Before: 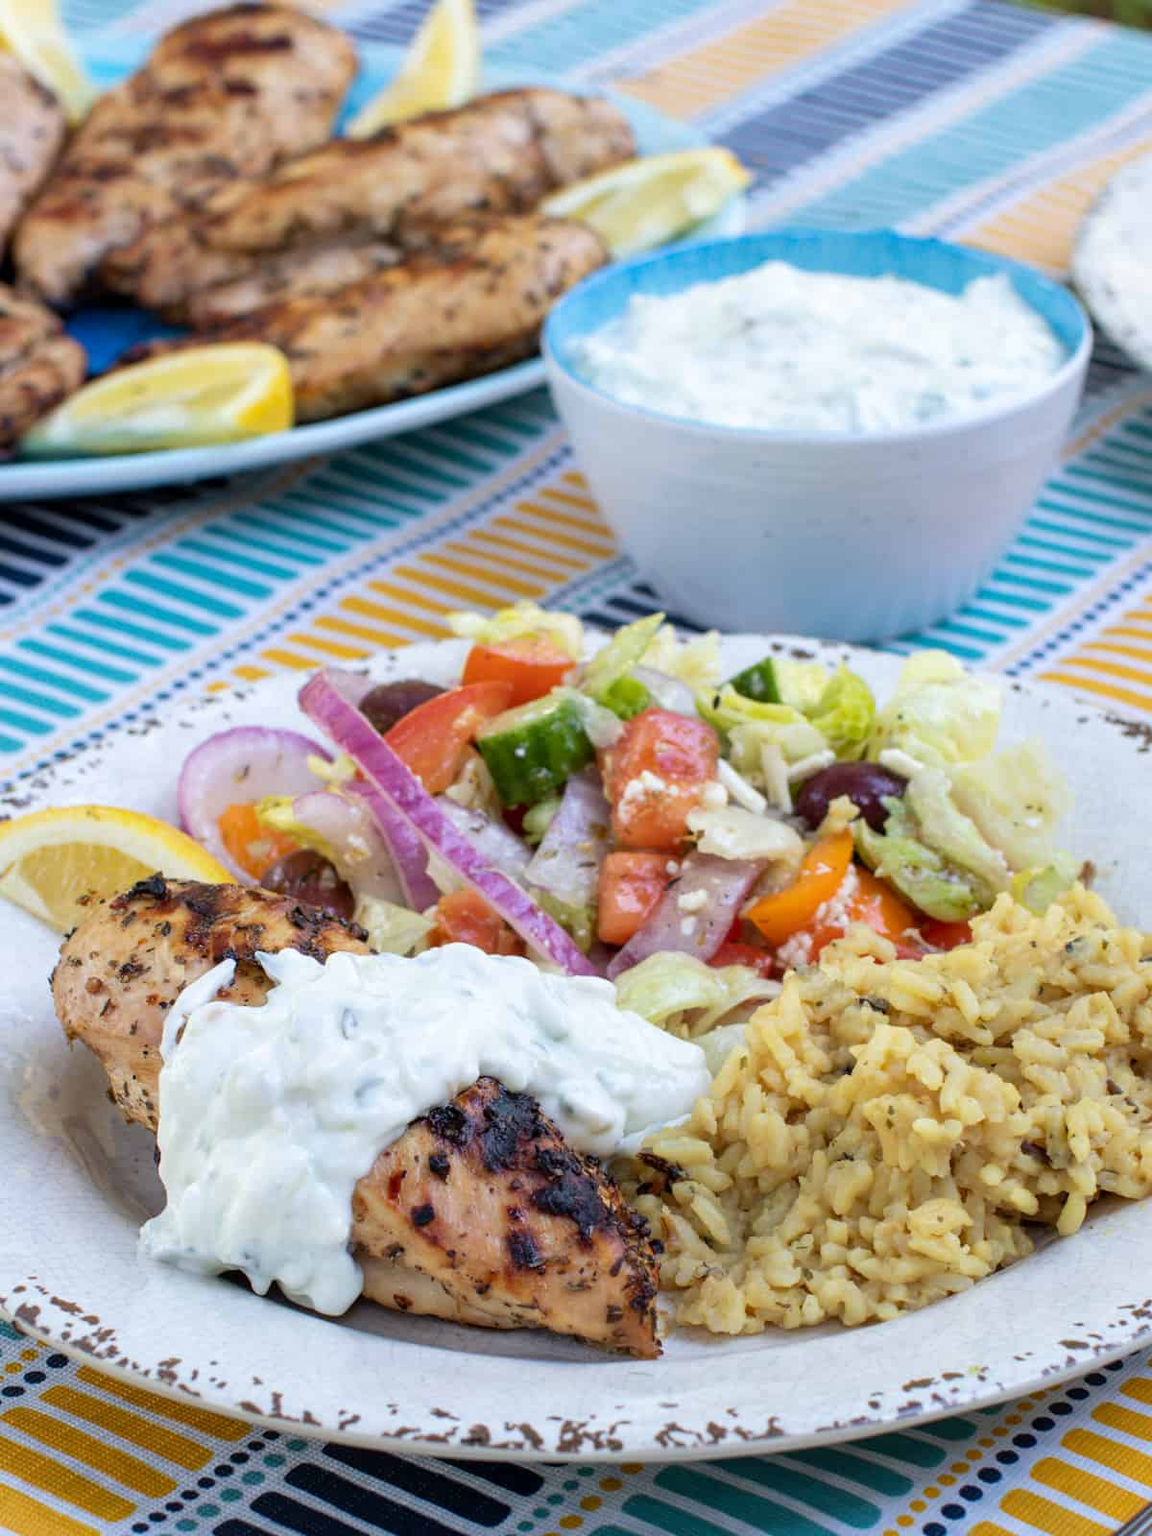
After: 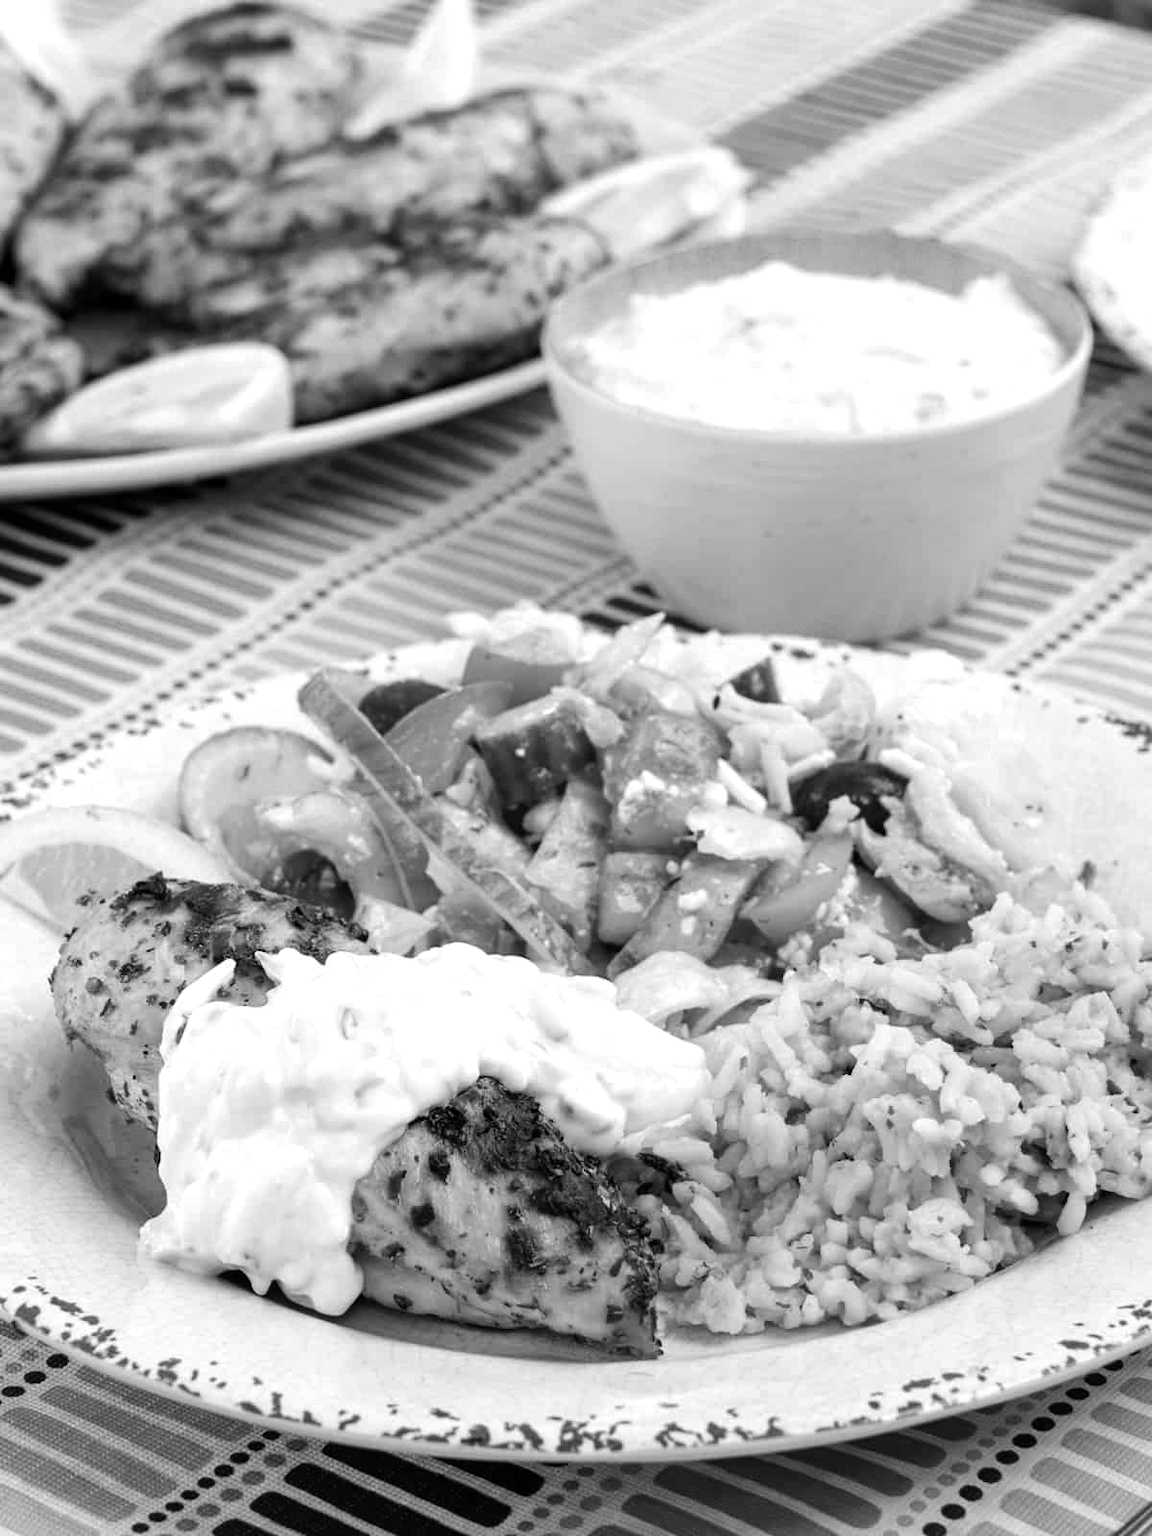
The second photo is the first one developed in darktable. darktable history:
tone equalizer: -8 EV -0.417 EV, -7 EV -0.389 EV, -6 EV -0.333 EV, -5 EV -0.222 EV, -3 EV 0.222 EV, -2 EV 0.333 EV, -1 EV 0.389 EV, +0 EV 0.417 EV, edges refinement/feathering 500, mask exposure compensation -1.57 EV, preserve details no
monochrome: a -6.99, b 35.61, size 1.4
